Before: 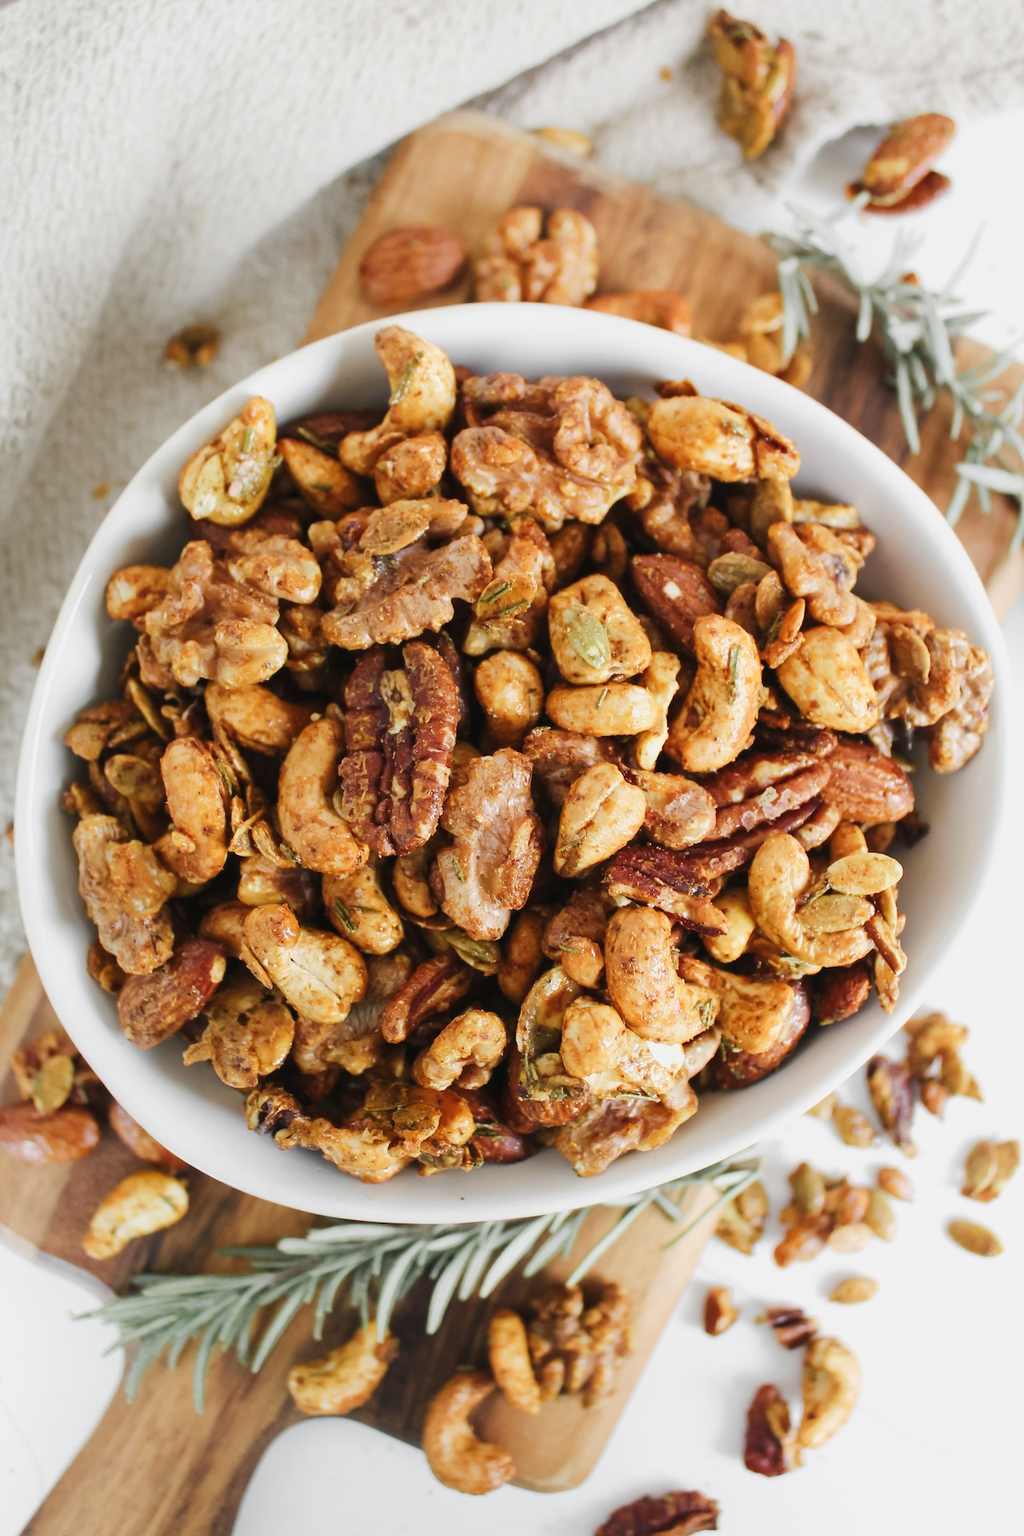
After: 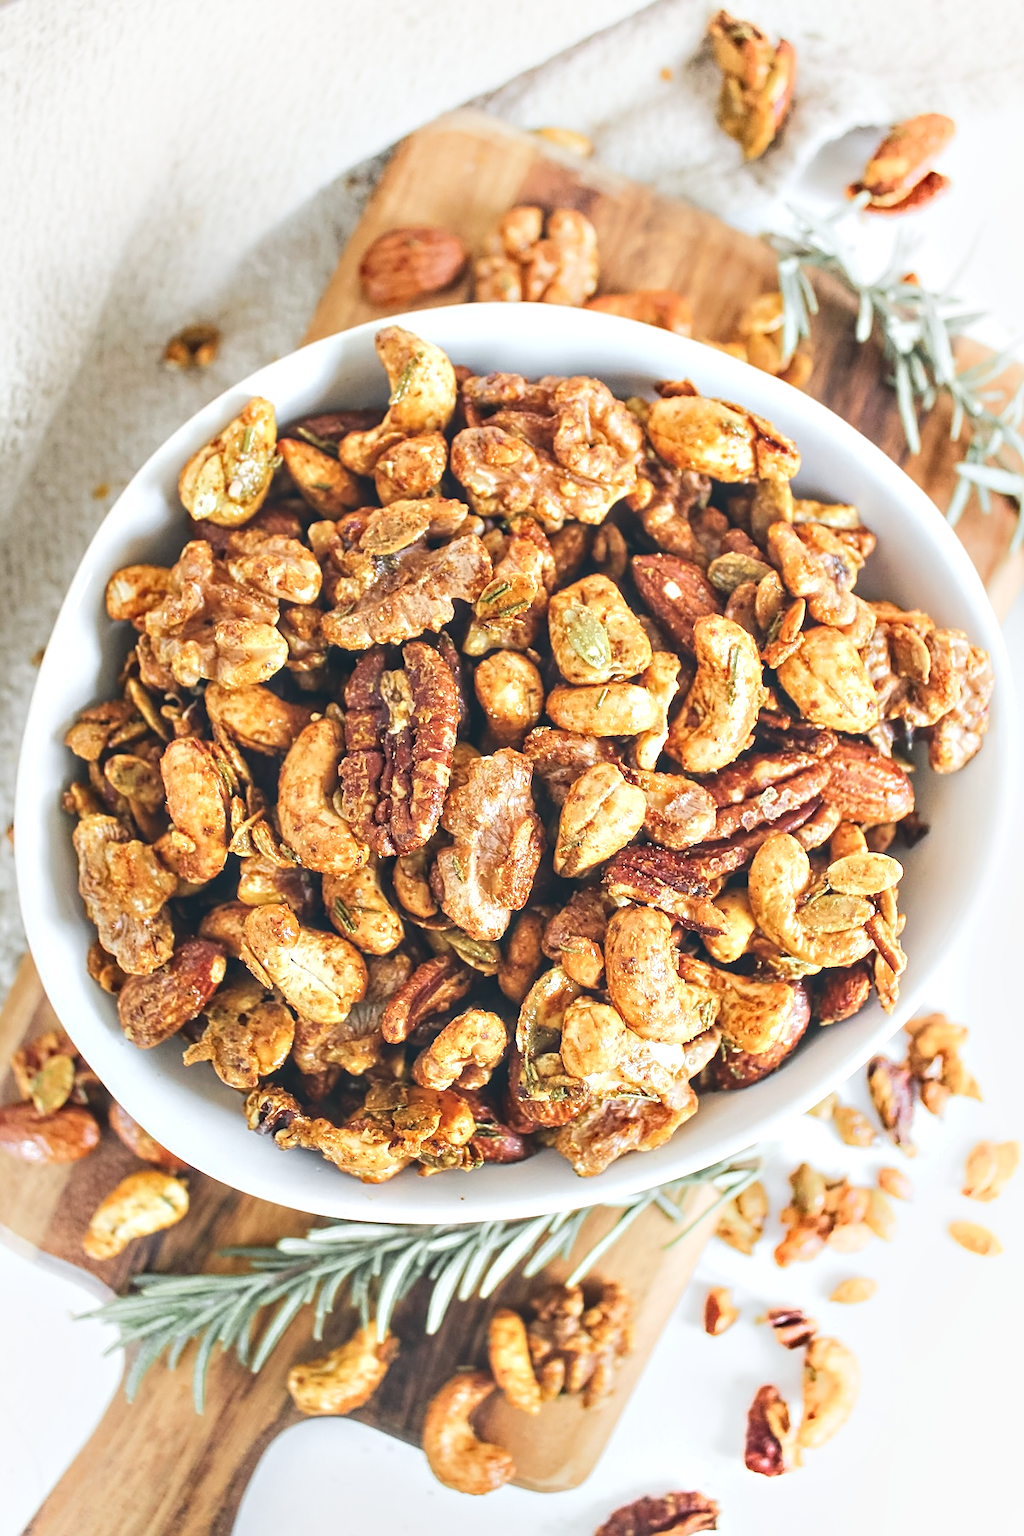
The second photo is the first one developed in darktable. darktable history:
shadows and highlights: highlights 70.7, soften with gaussian
local contrast: highlights 73%, shadows 15%, midtone range 0.197
sharpen: on, module defaults
contrast equalizer: octaves 7, y [[0.6 ×6], [0.55 ×6], [0 ×6], [0 ×6], [0 ×6]]
